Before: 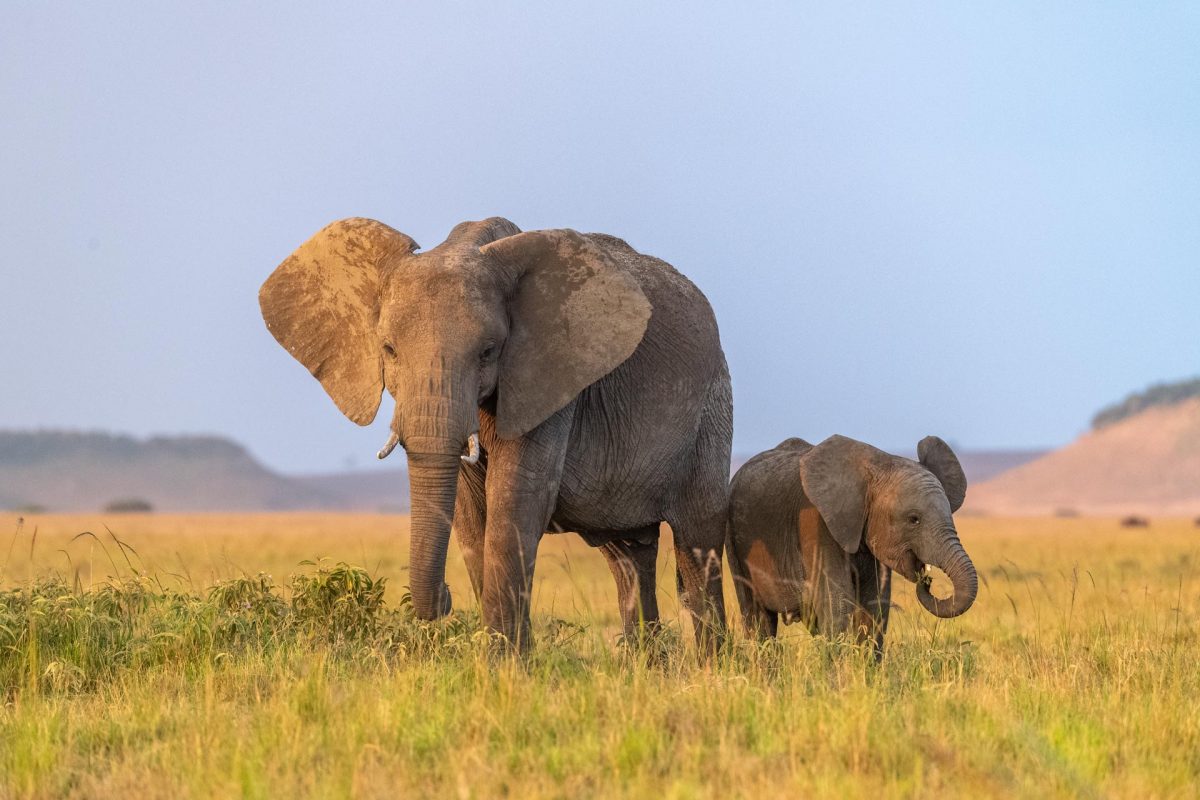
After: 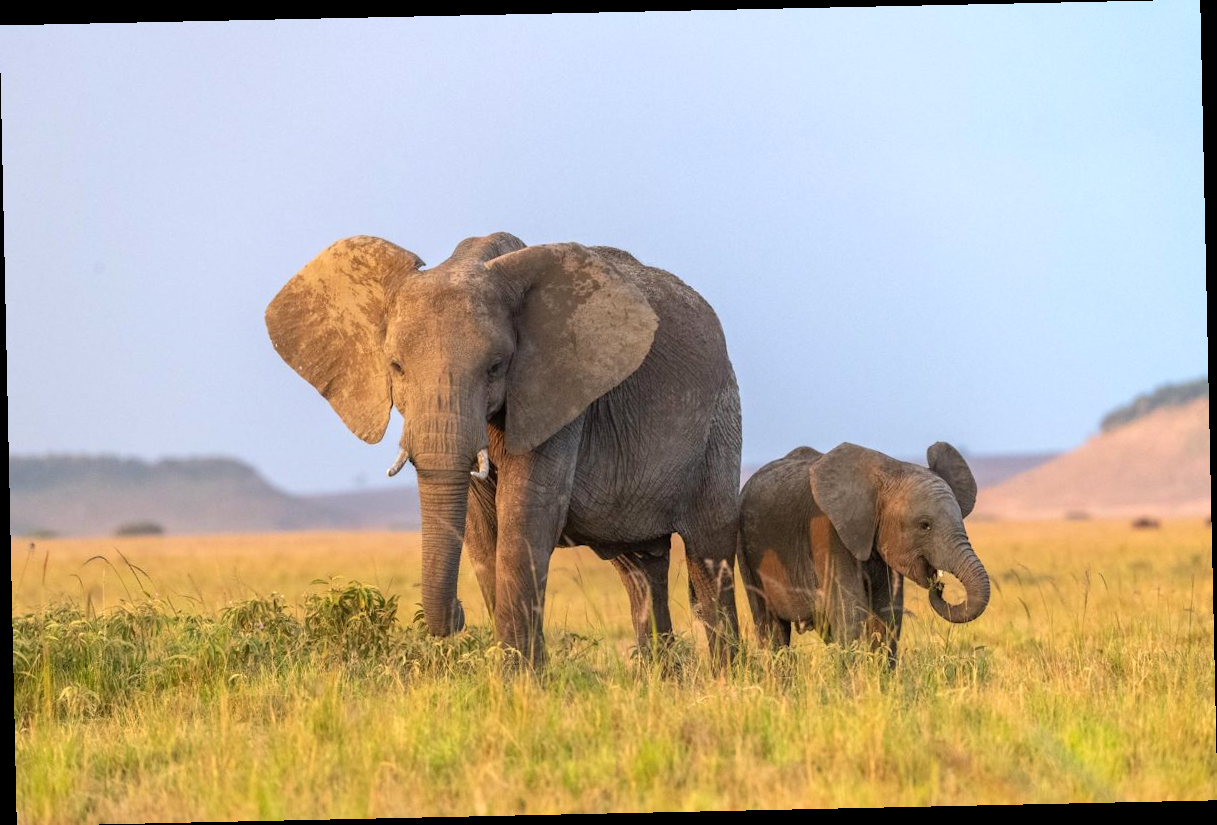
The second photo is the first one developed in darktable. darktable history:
exposure: exposure 0.217 EV, compensate highlight preservation false
rotate and perspective: rotation -1.24°, automatic cropping off
